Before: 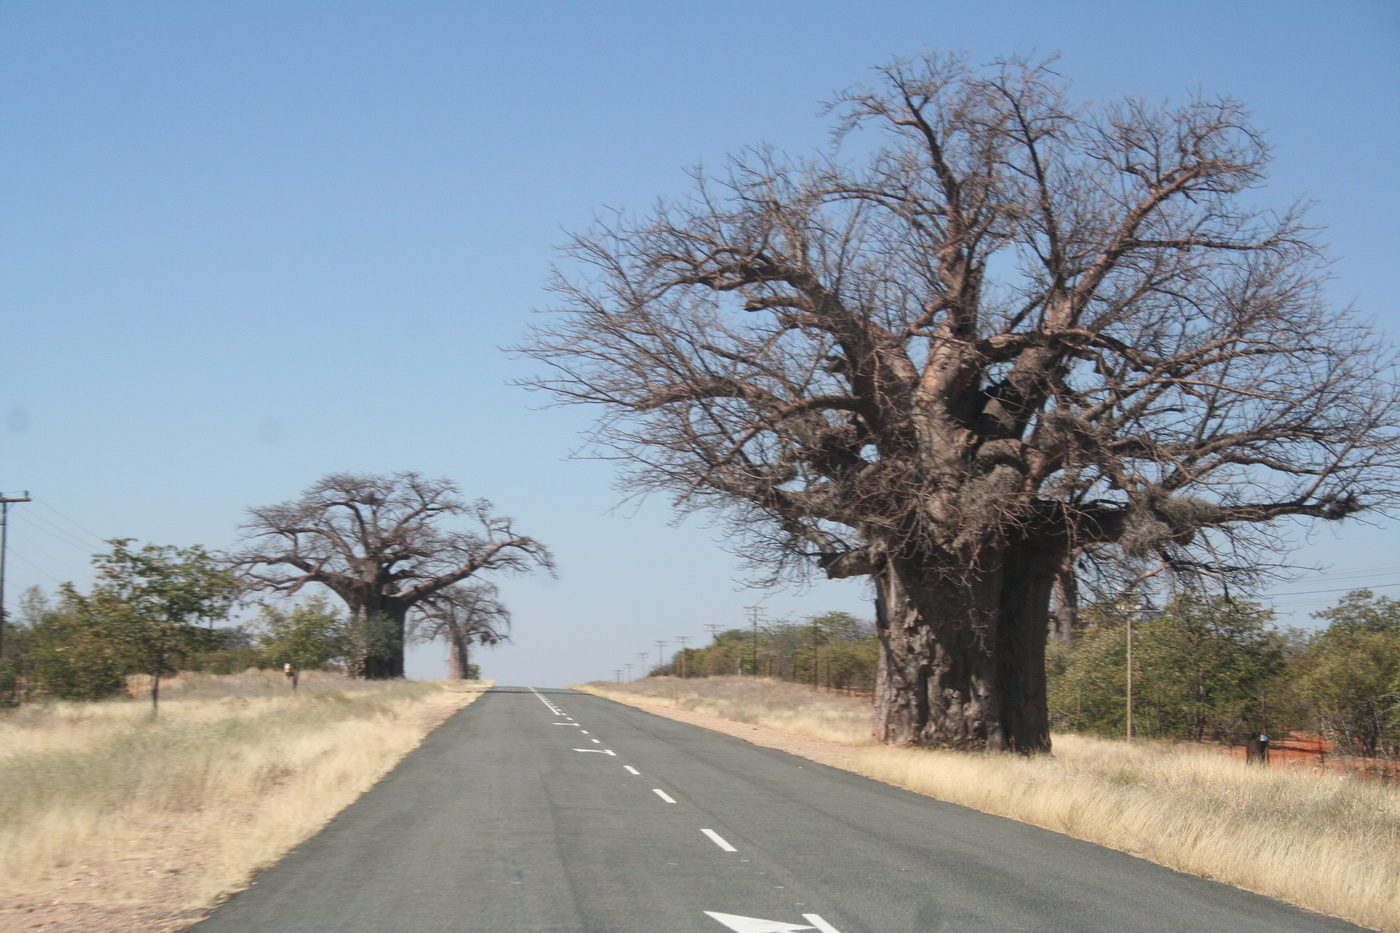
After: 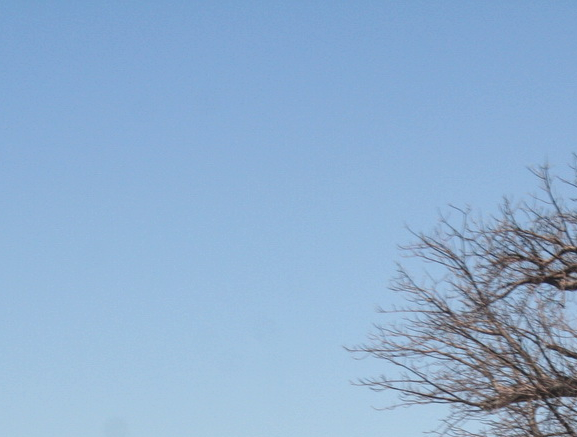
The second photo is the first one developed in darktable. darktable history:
local contrast: on, module defaults
crop and rotate: left 11.012%, top 0.077%, right 47.764%, bottom 53.04%
